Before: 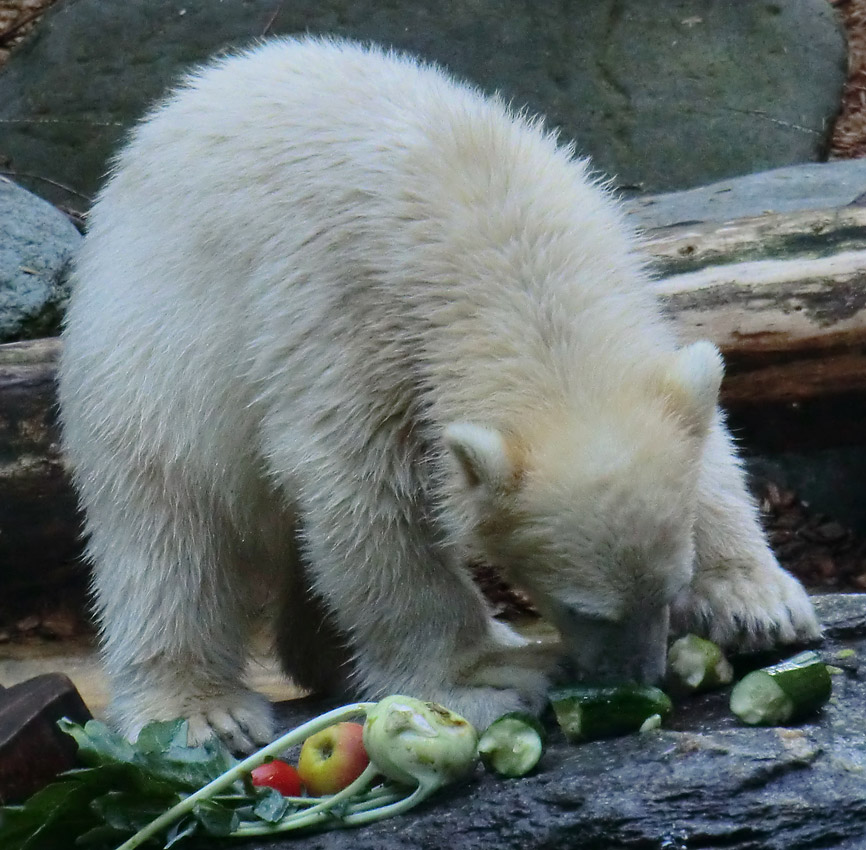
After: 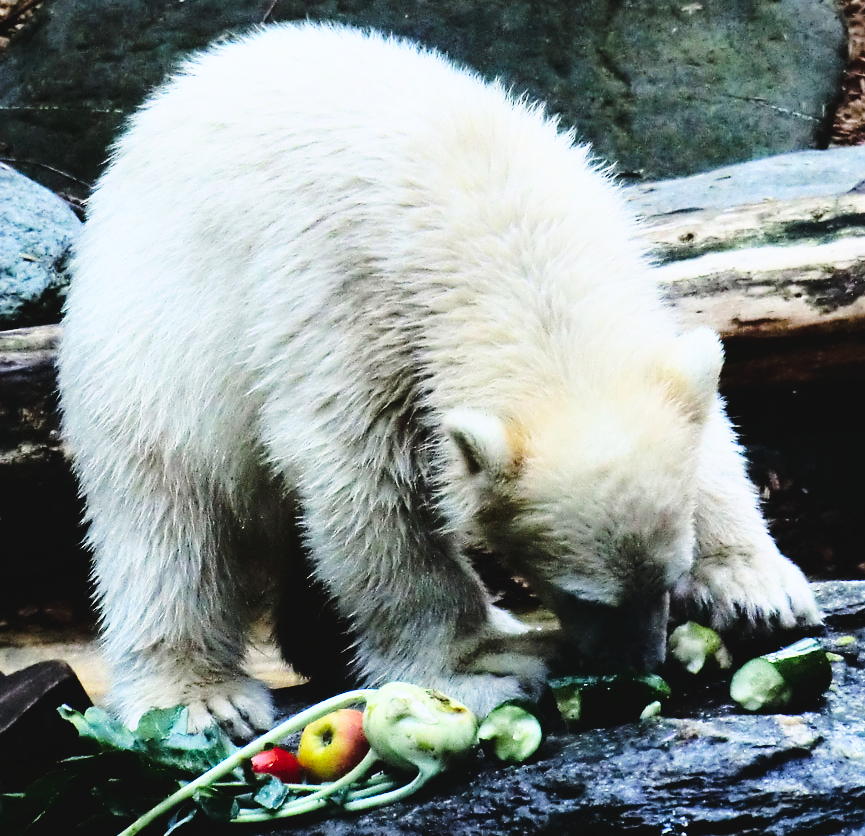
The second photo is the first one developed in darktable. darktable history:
base curve: curves: ch0 [(0, 0) (0.04, 0.03) (0.133, 0.232) (0.448, 0.748) (0.843, 0.968) (1, 1)]
crop: top 1.548%, right 0.02%
tone curve: curves: ch0 [(0, 0) (0.003, 0.047) (0.011, 0.047) (0.025, 0.049) (0.044, 0.051) (0.069, 0.055) (0.1, 0.066) (0.136, 0.089) (0.177, 0.12) (0.224, 0.155) (0.277, 0.205) (0.335, 0.281) (0.399, 0.37) (0.468, 0.47) (0.543, 0.574) (0.623, 0.687) (0.709, 0.801) (0.801, 0.89) (0.898, 0.963) (1, 1)], preserve colors none
